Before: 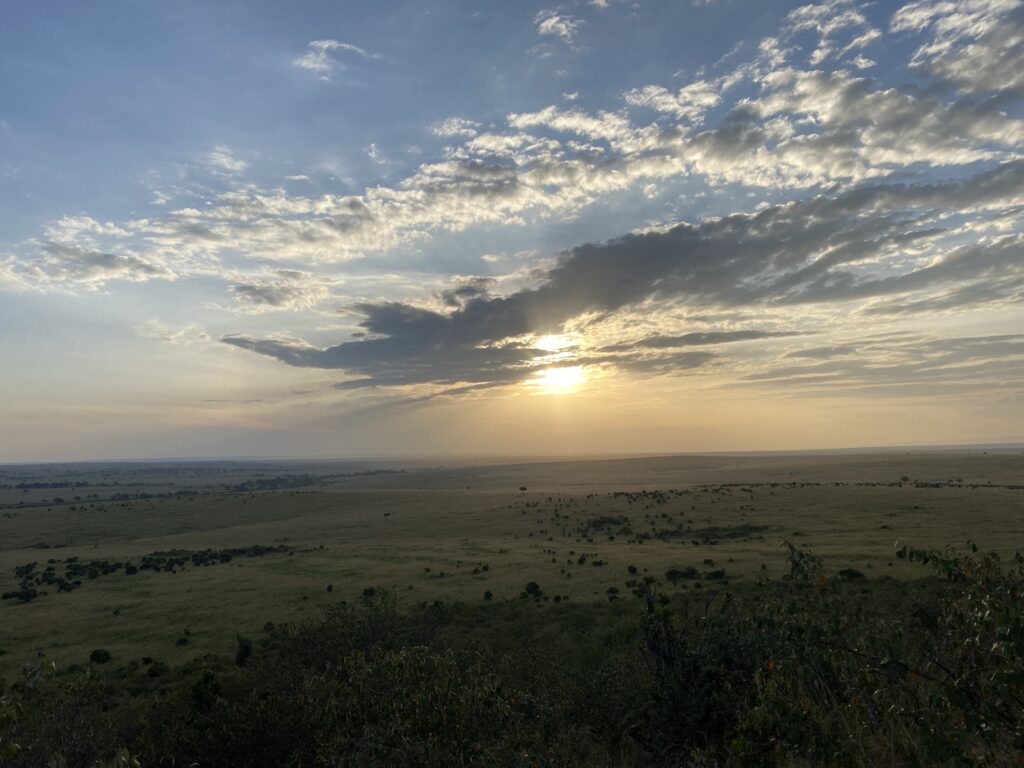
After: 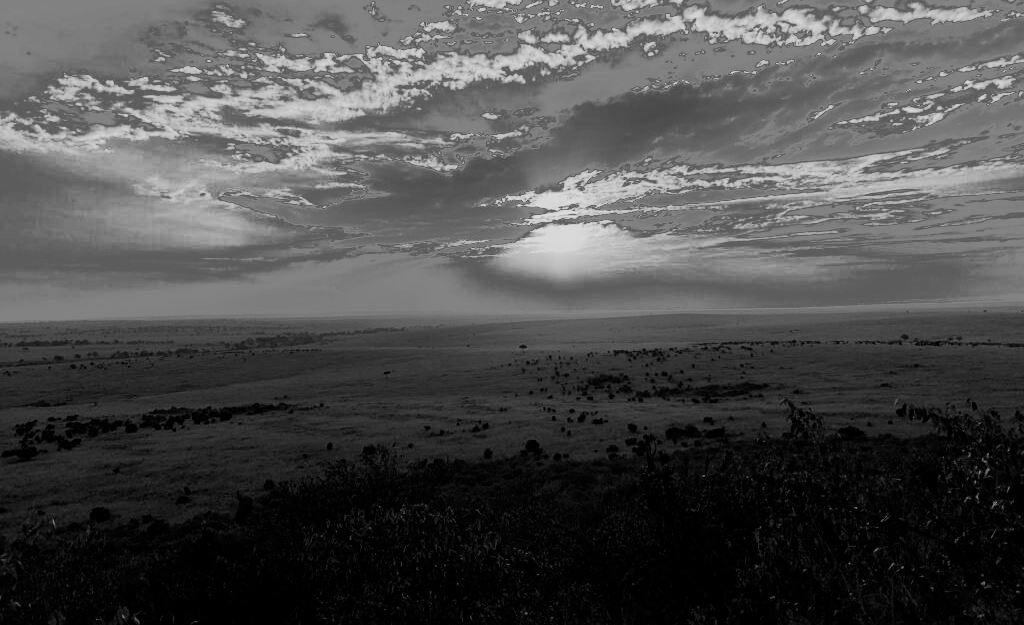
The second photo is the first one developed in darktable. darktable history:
crop and rotate: top 18.507%
sharpen: amount 0.2
fill light: exposure -0.73 EV, center 0.69, width 2.2
color correction: highlights a* 9.03, highlights b* 8.71, shadows a* 40, shadows b* 40, saturation 0.8
filmic rgb: black relative exposure -5.83 EV, white relative exposure 3.4 EV, hardness 3.68
monochrome: a -71.75, b 75.82
